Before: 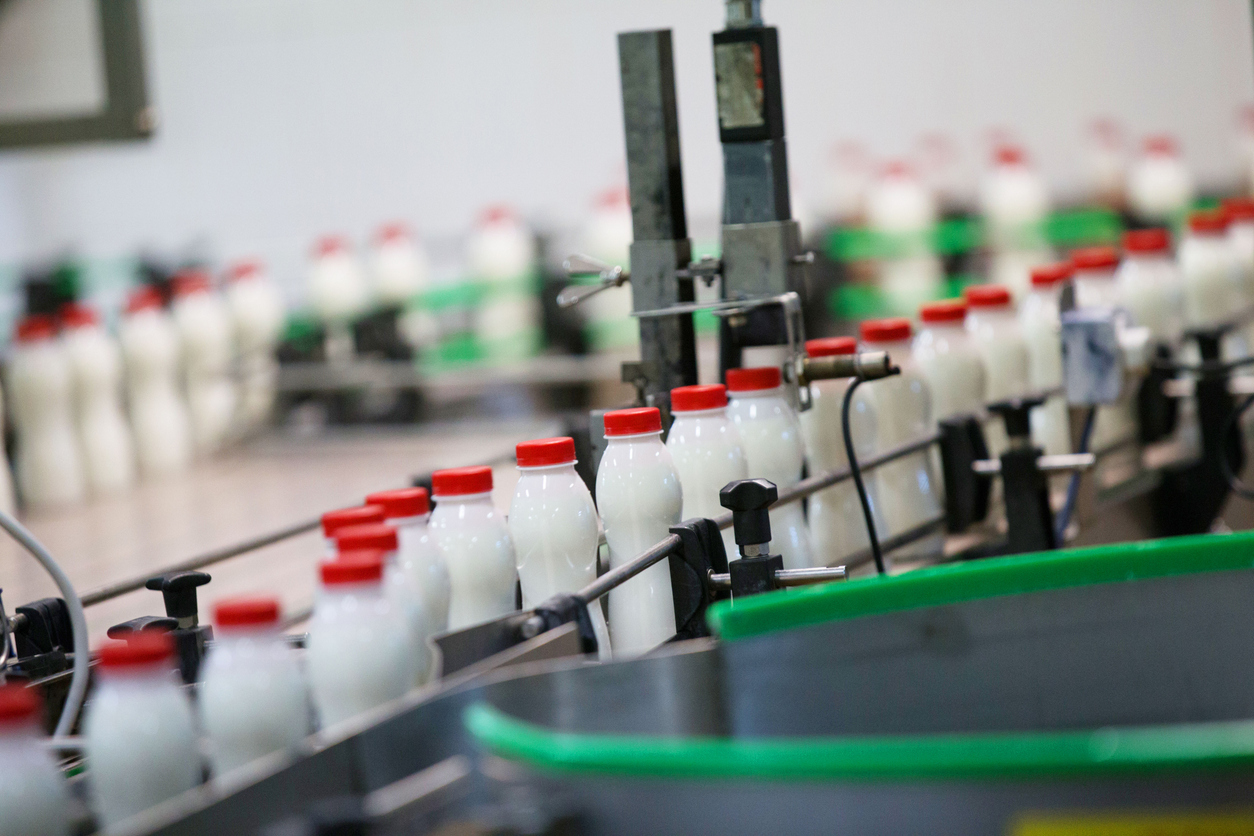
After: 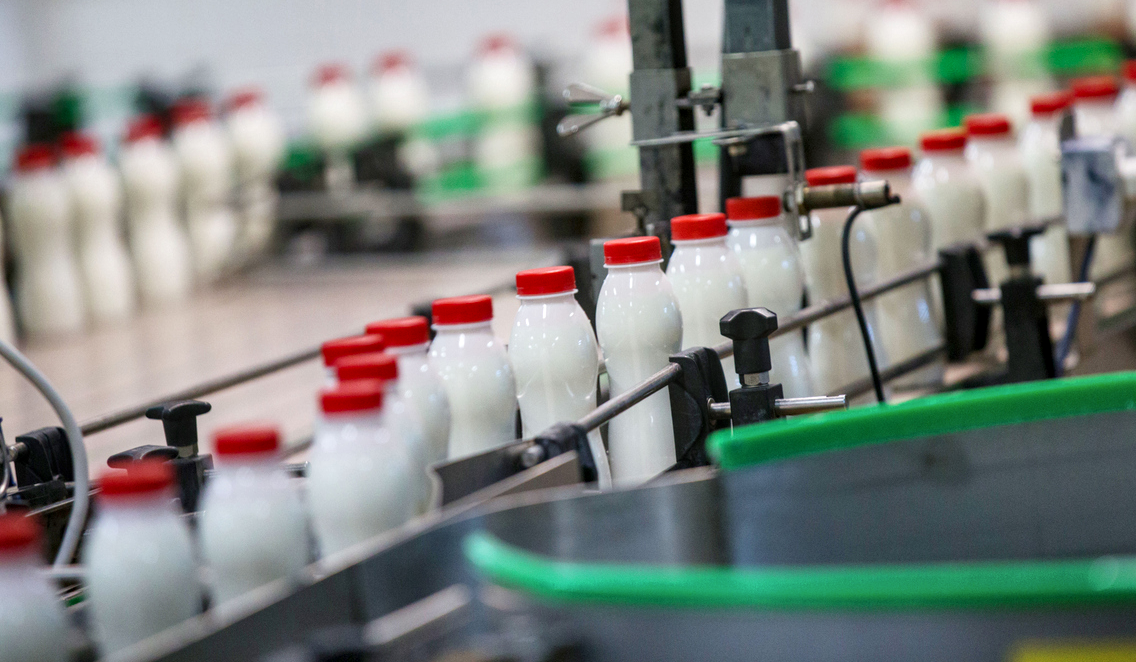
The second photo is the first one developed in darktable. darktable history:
shadows and highlights: highlights color adjustment 89.4%, soften with gaussian
crop: top 20.523%, right 9.361%, bottom 0.268%
local contrast: on, module defaults
